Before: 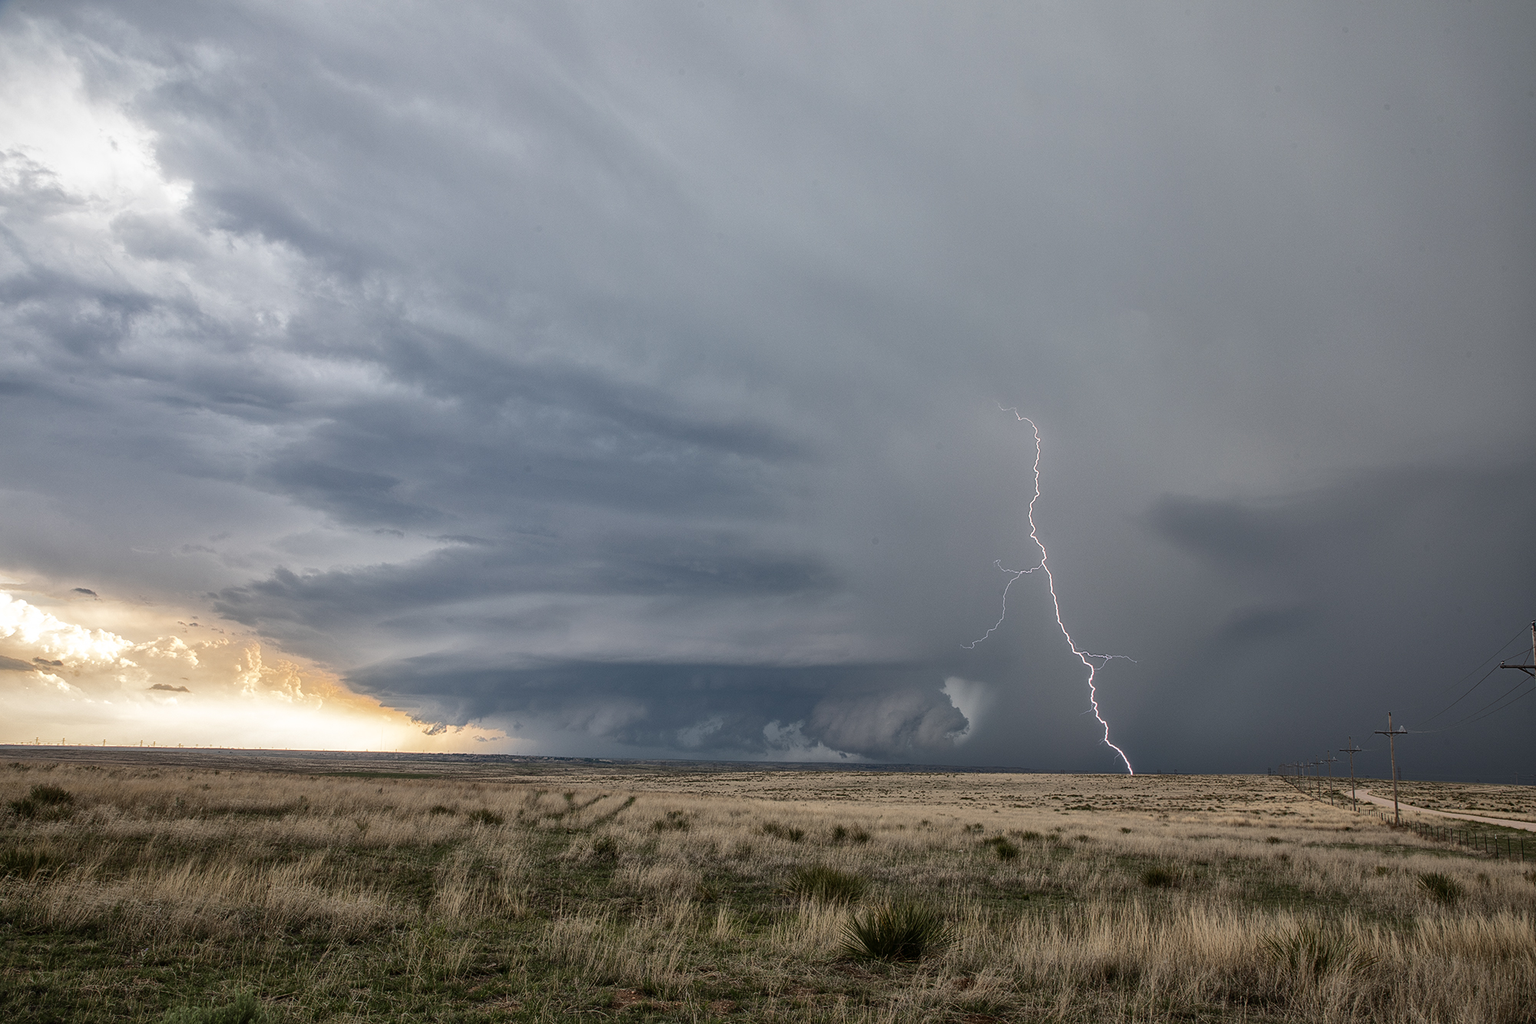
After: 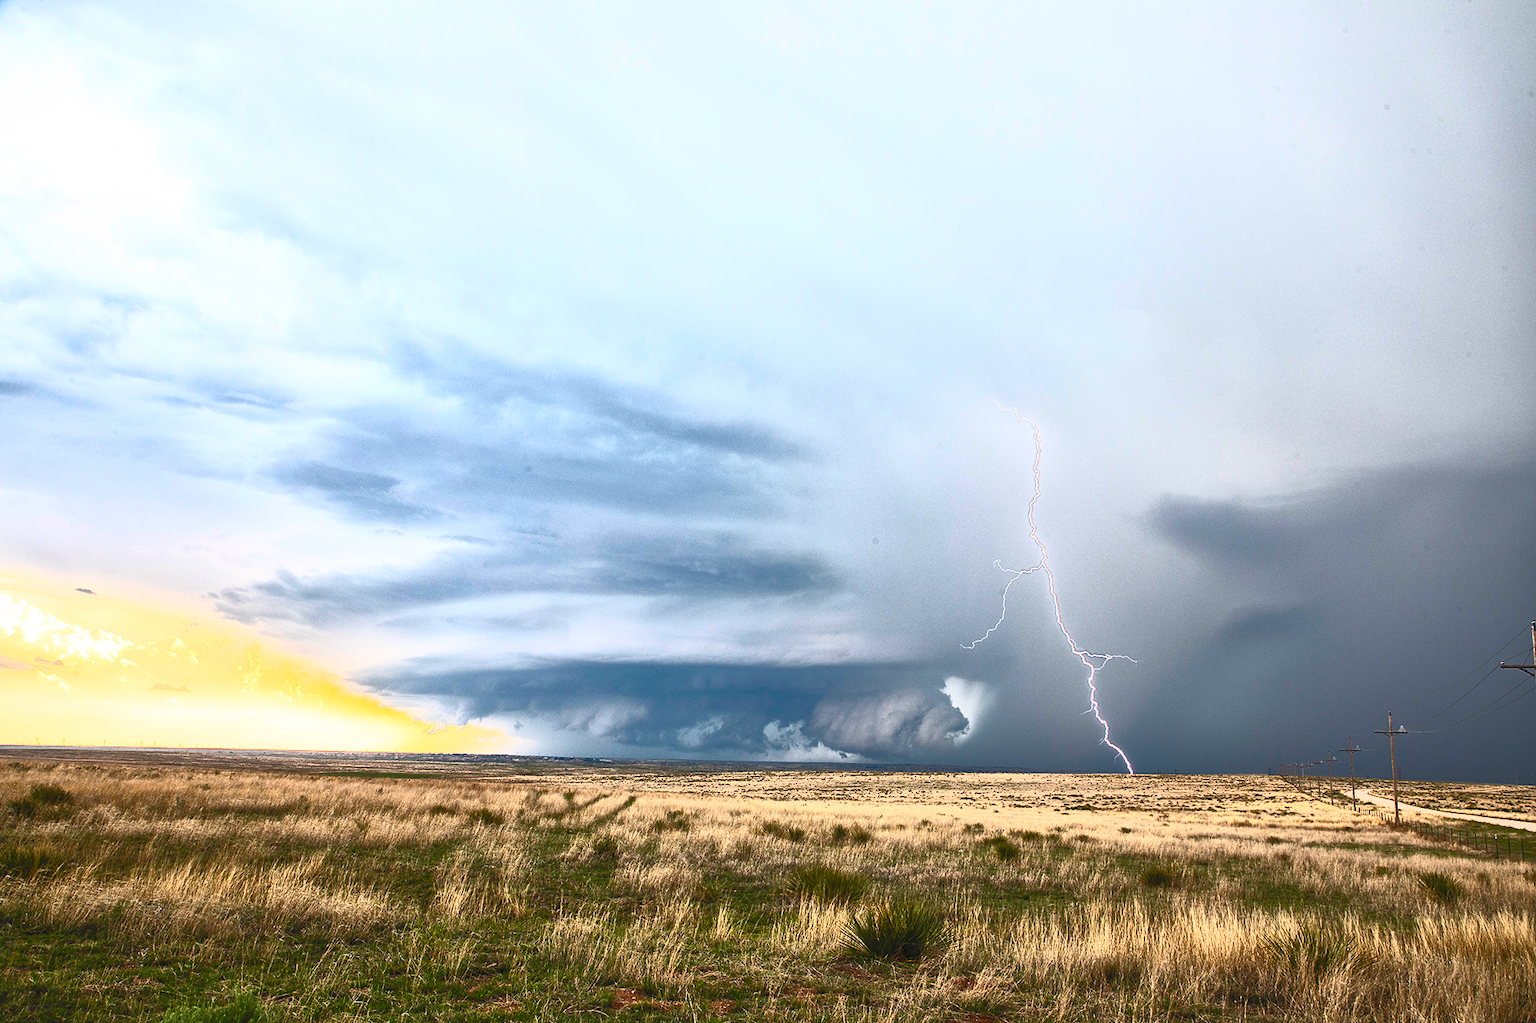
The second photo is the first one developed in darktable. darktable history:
contrast brightness saturation: contrast 0.998, brightness 0.994, saturation 0.991
